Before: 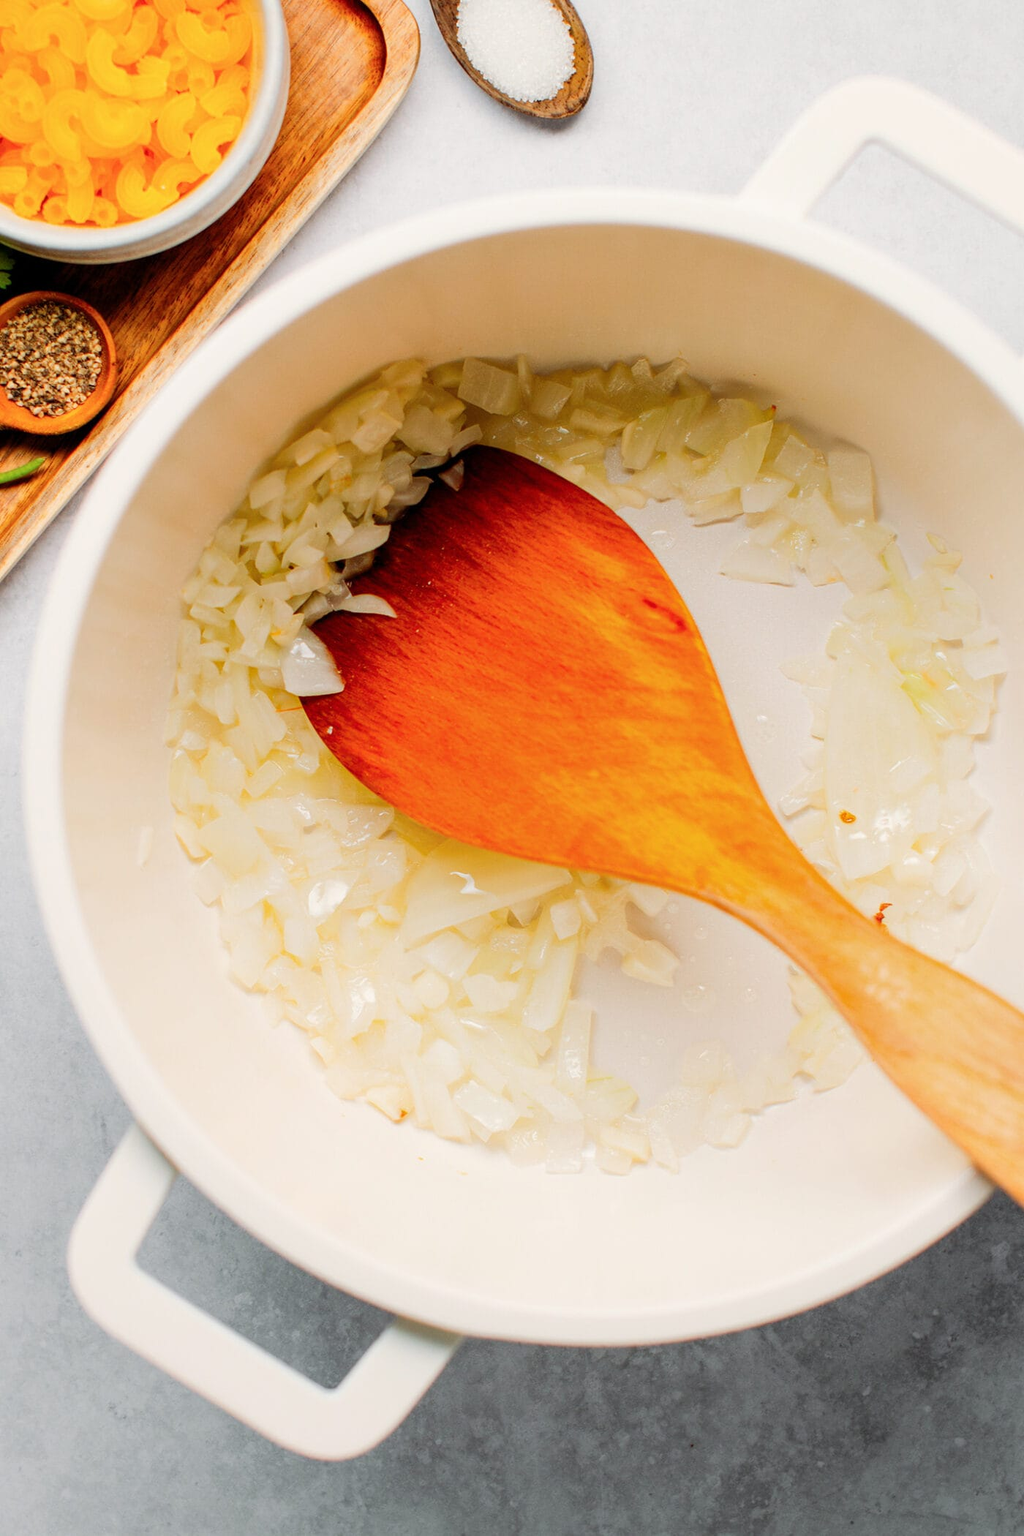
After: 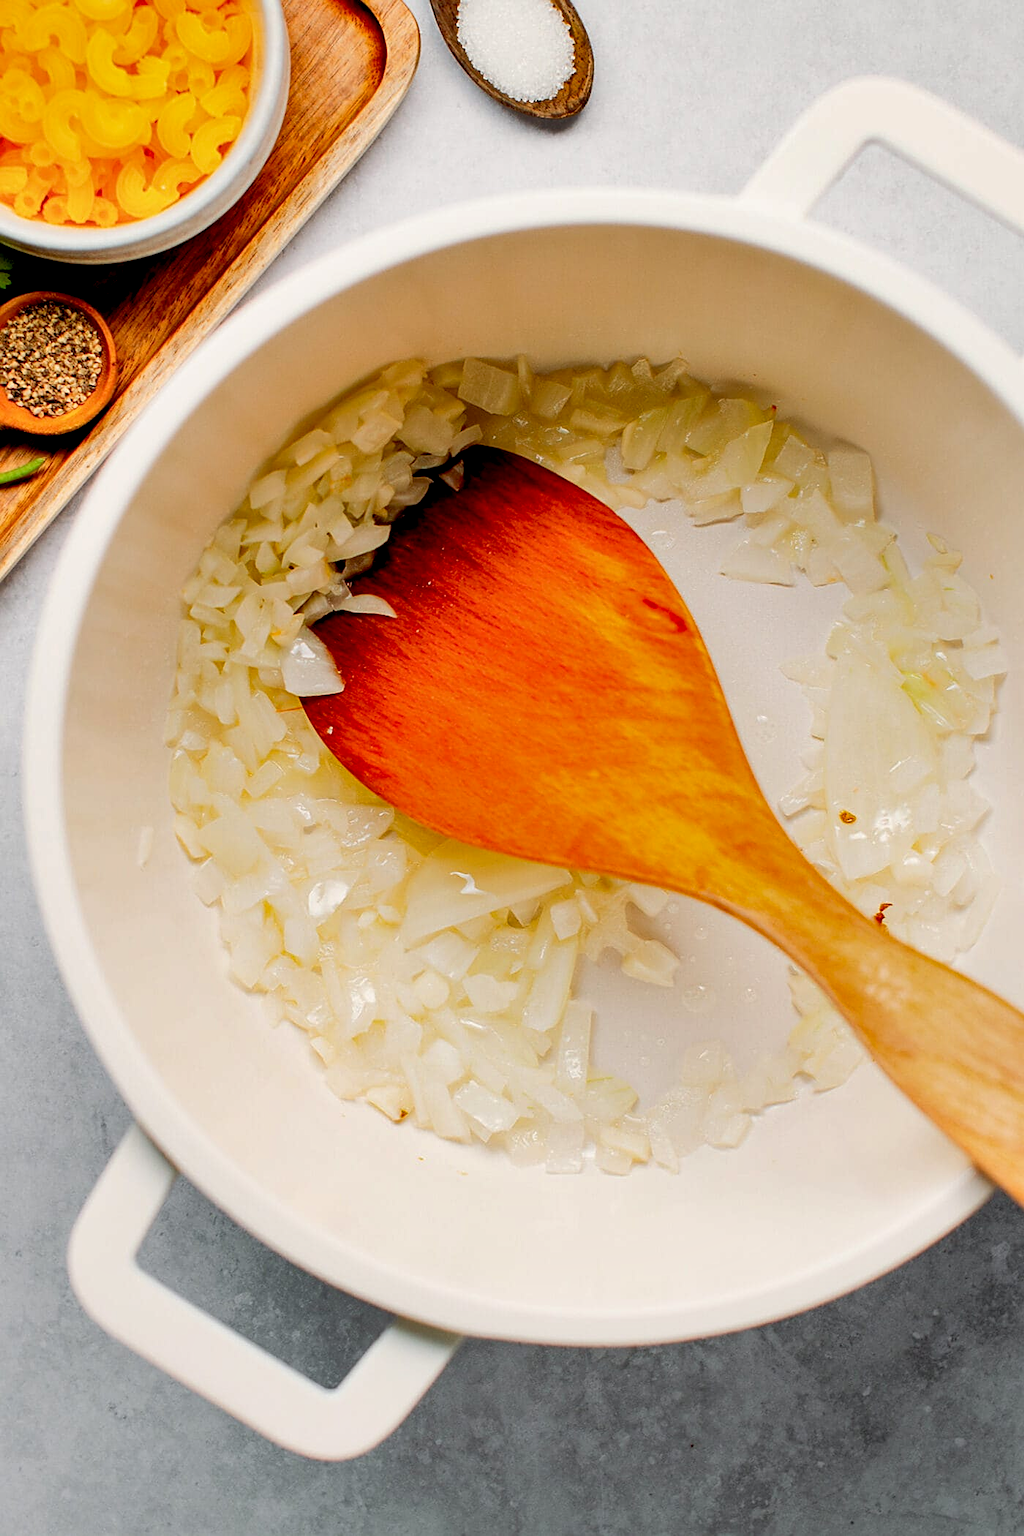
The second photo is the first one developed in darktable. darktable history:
sharpen: on, module defaults
exposure: black level correction 0.009, exposure 0.014 EV, compensate highlight preservation false
shadows and highlights: shadows 25, highlights -48, soften with gaussian
